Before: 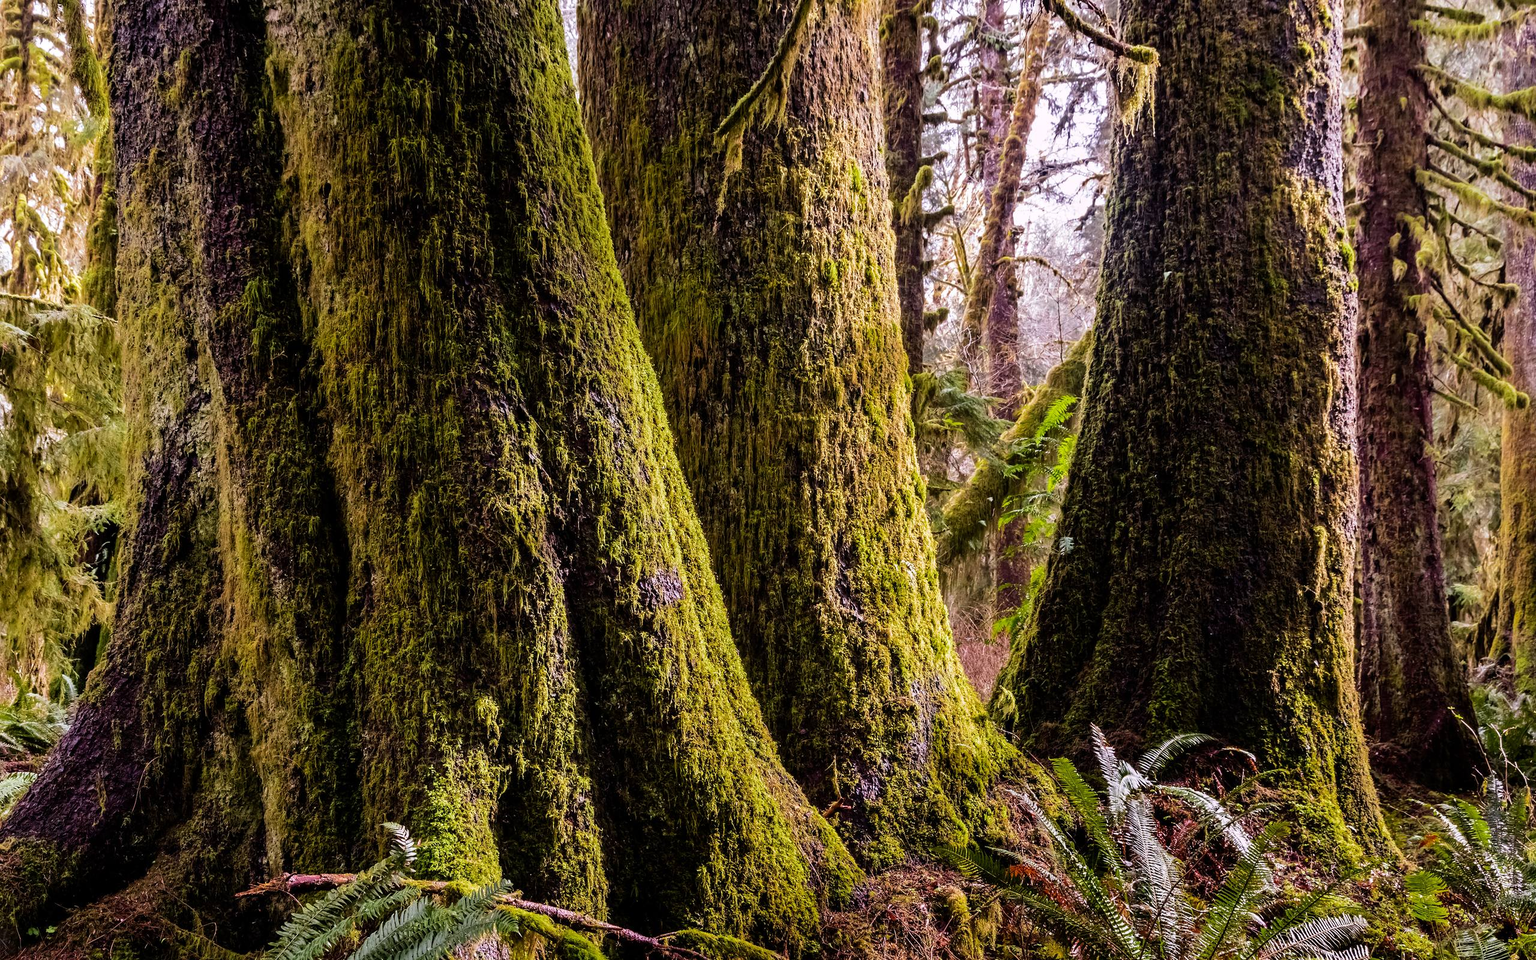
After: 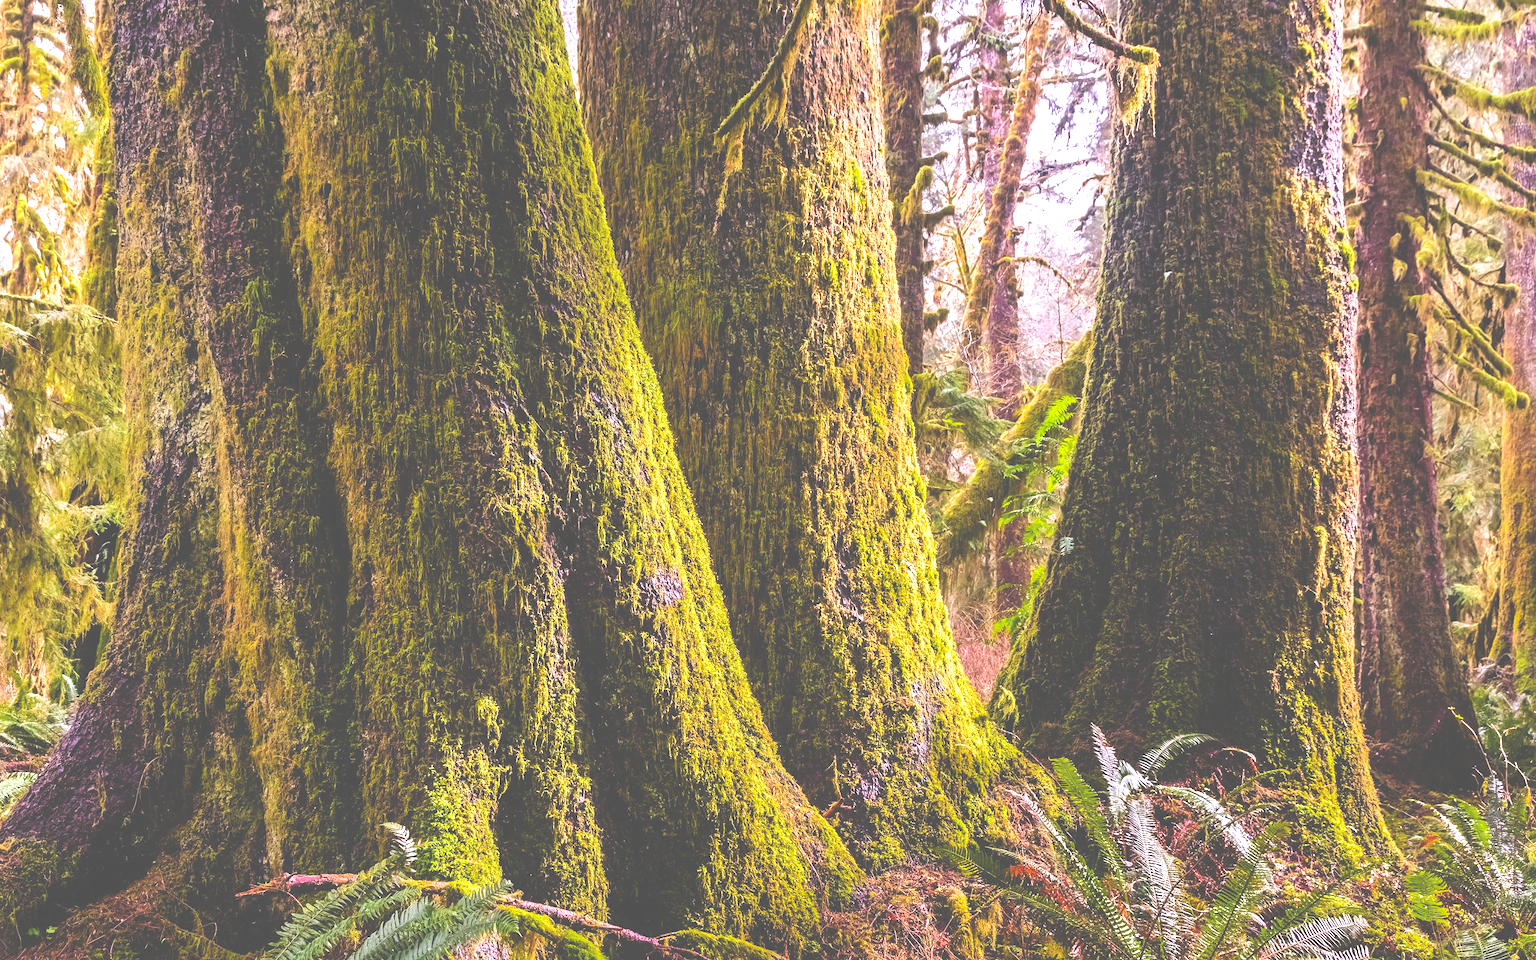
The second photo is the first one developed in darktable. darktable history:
contrast brightness saturation: contrast -0.28
exposure: black level correction -0.023, exposure 1.397 EV, compensate highlight preservation false
